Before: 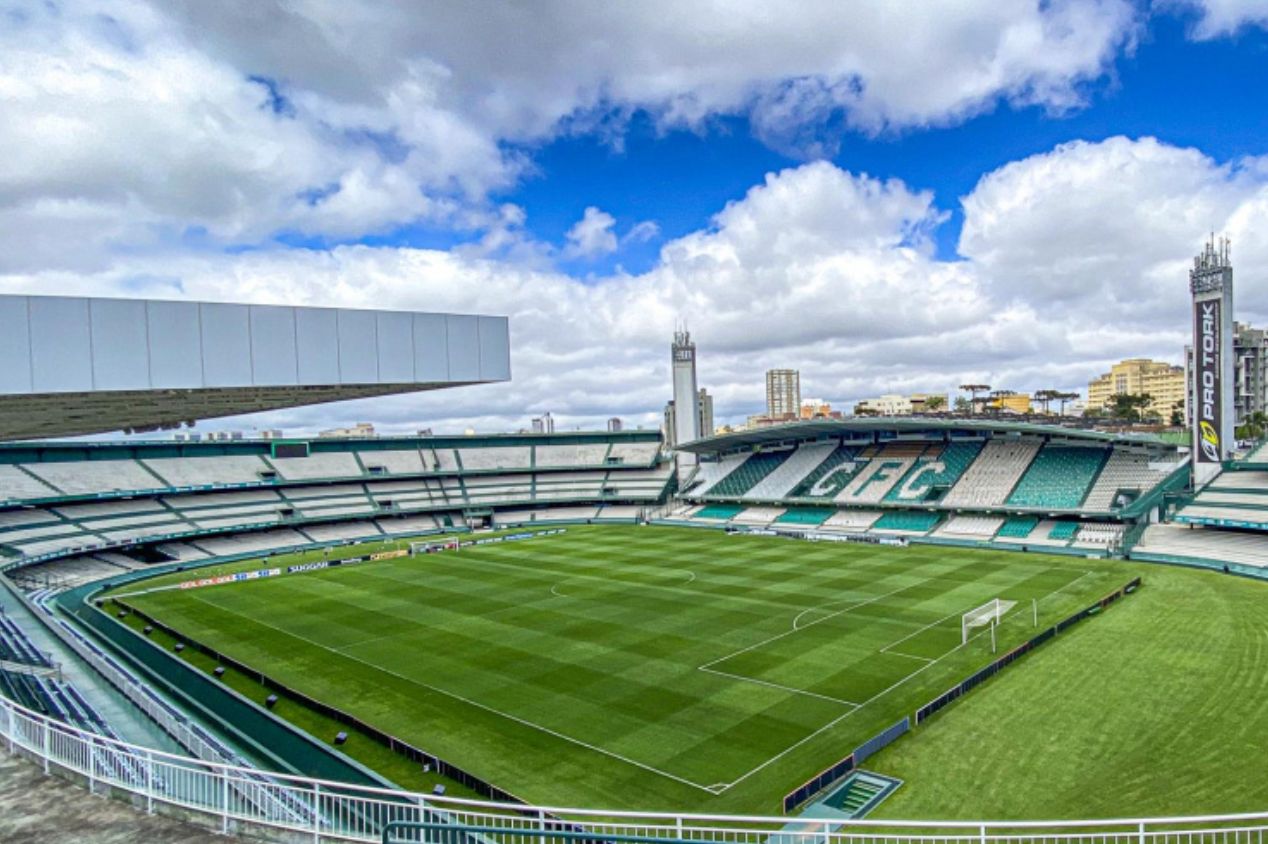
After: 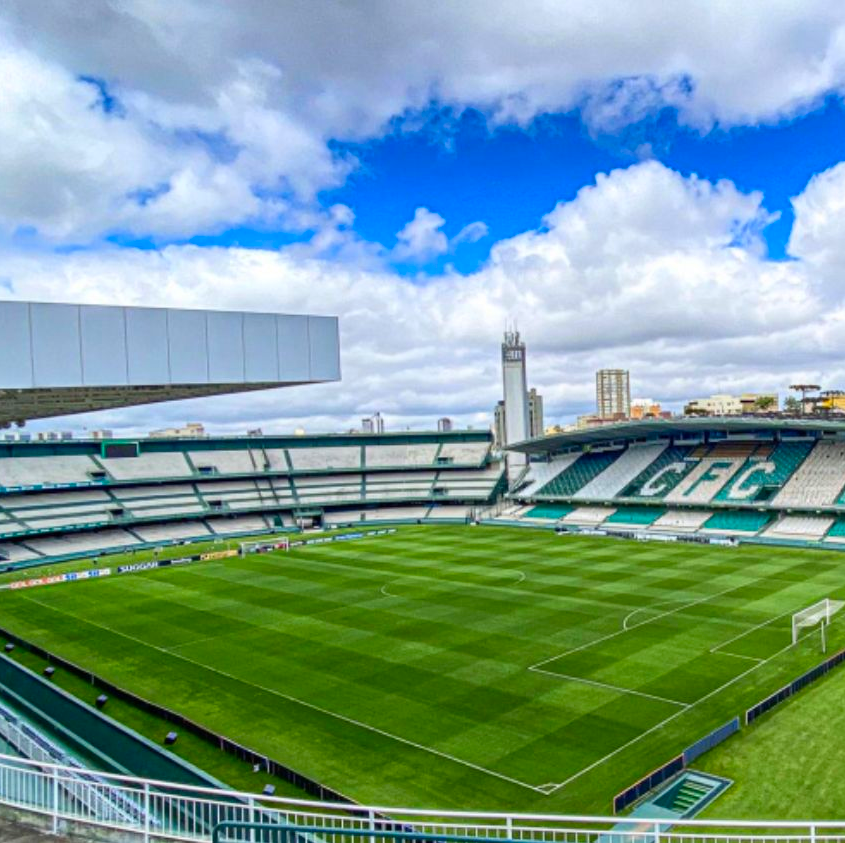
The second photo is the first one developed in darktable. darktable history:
contrast brightness saturation: contrast 0.09, saturation 0.28
crop and rotate: left 13.409%, right 19.924%
